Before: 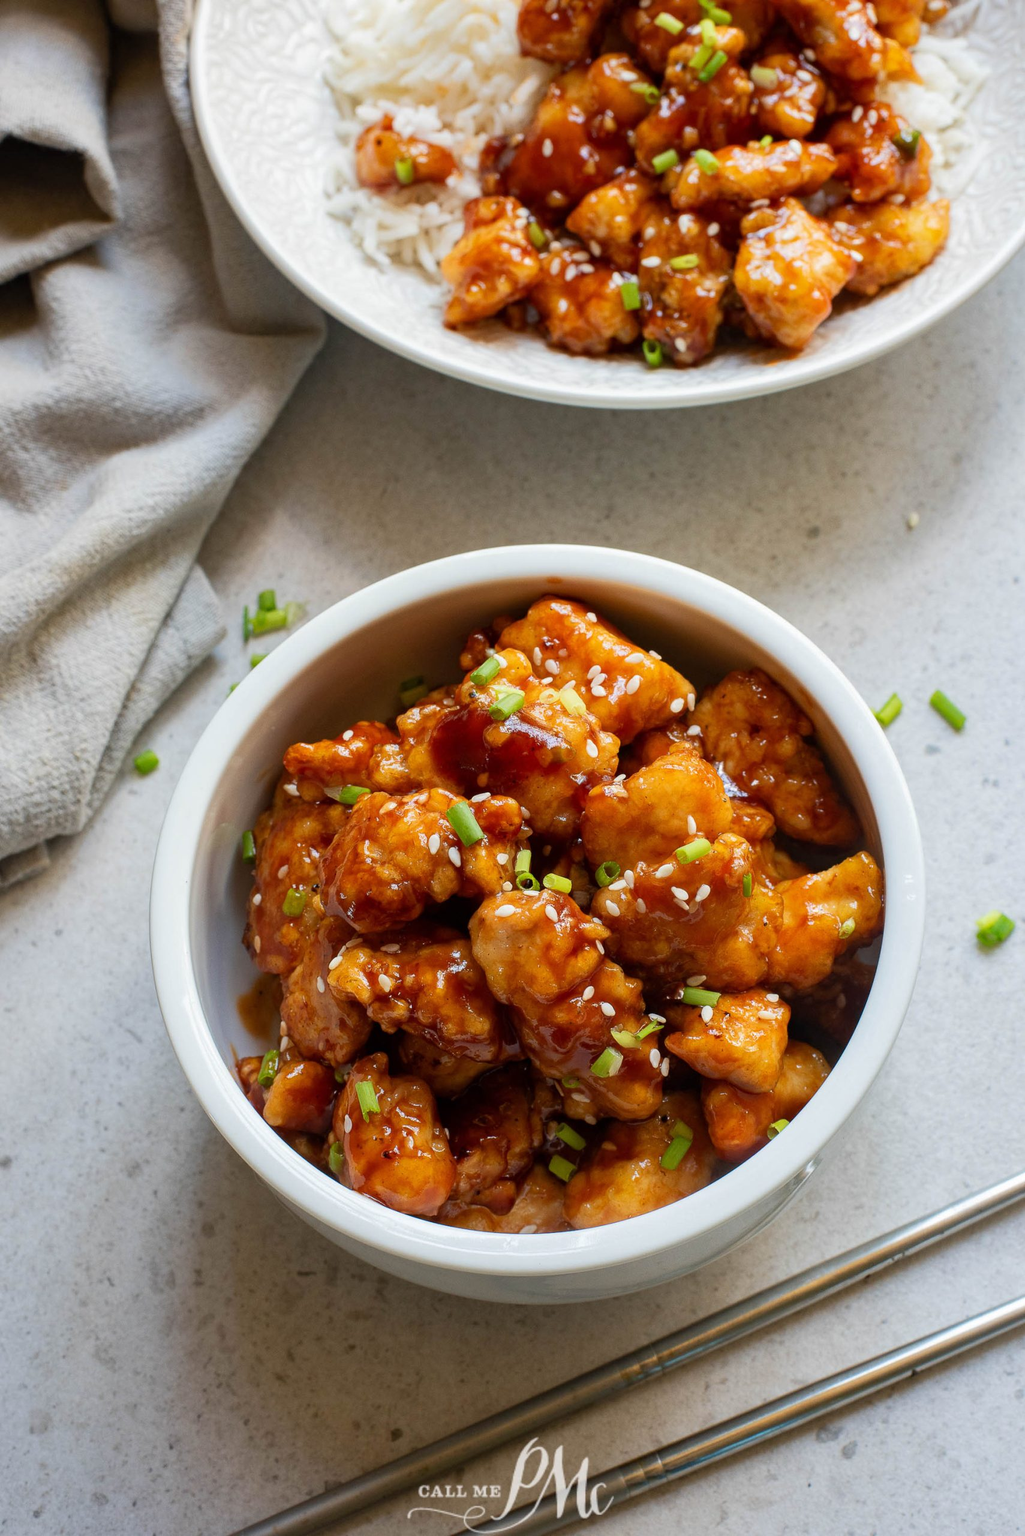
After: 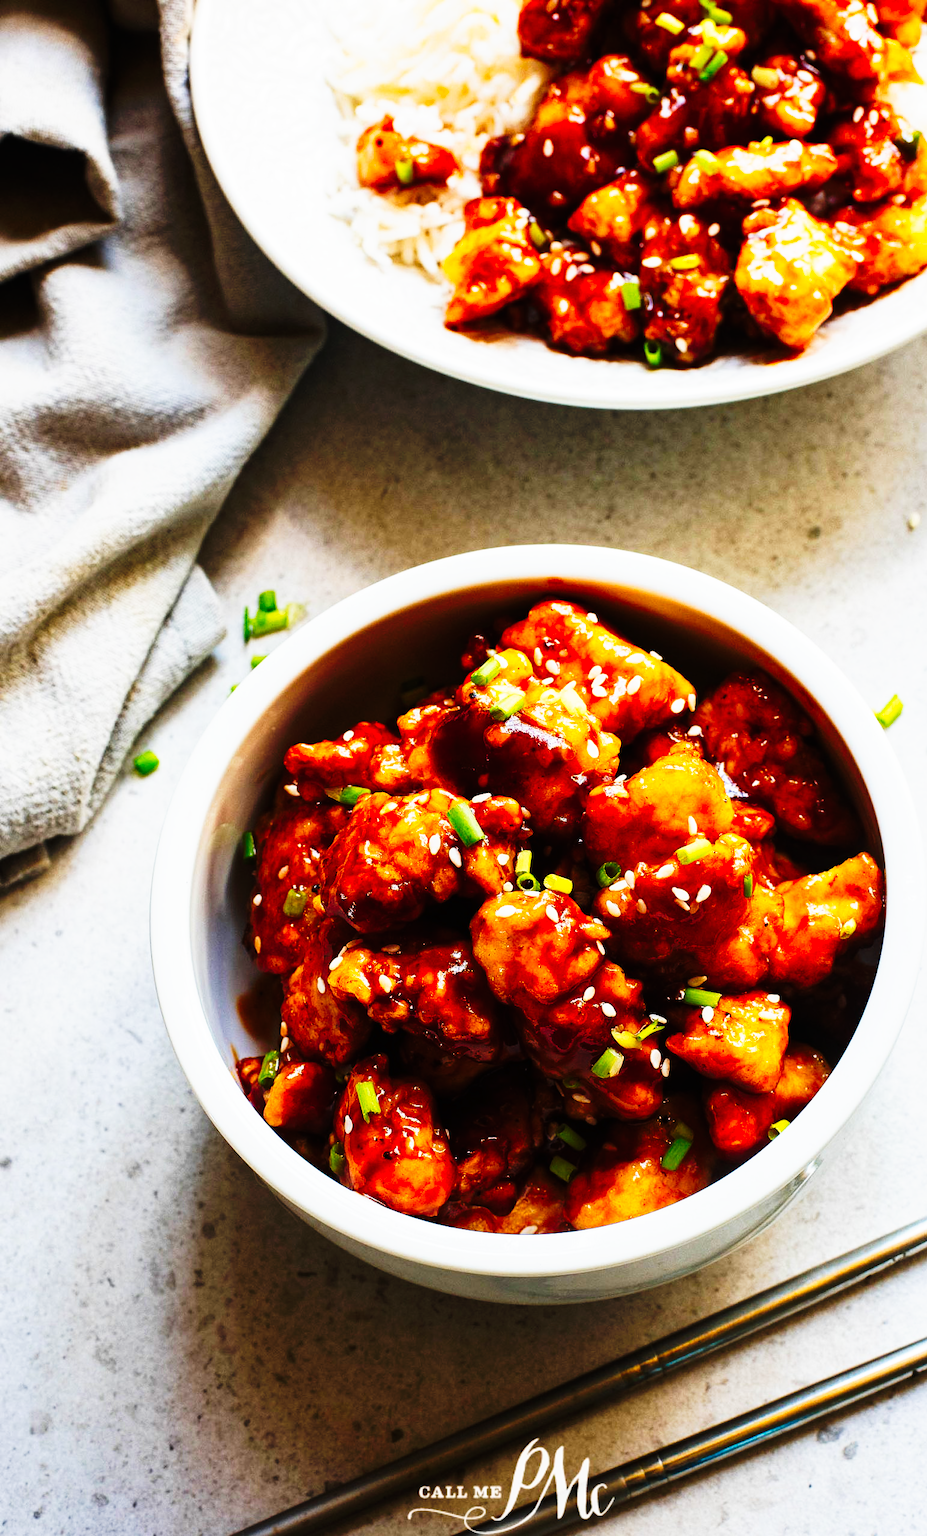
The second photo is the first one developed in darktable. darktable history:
tone curve: curves: ch0 [(0, 0) (0.003, 0.004) (0.011, 0.006) (0.025, 0.008) (0.044, 0.012) (0.069, 0.017) (0.1, 0.021) (0.136, 0.029) (0.177, 0.043) (0.224, 0.062) (0.277, 0.108) (0.335, 0.166) (0.399, 0.301) (0.468, 0.467) (0.543, 0.64) (0.623, 0.803) (0.709, 0.908) (0.801, 0.969) (0.898, 0.988) (1, 1)], preserve colors none
crop: right 9.509%, bottom 0.031%
